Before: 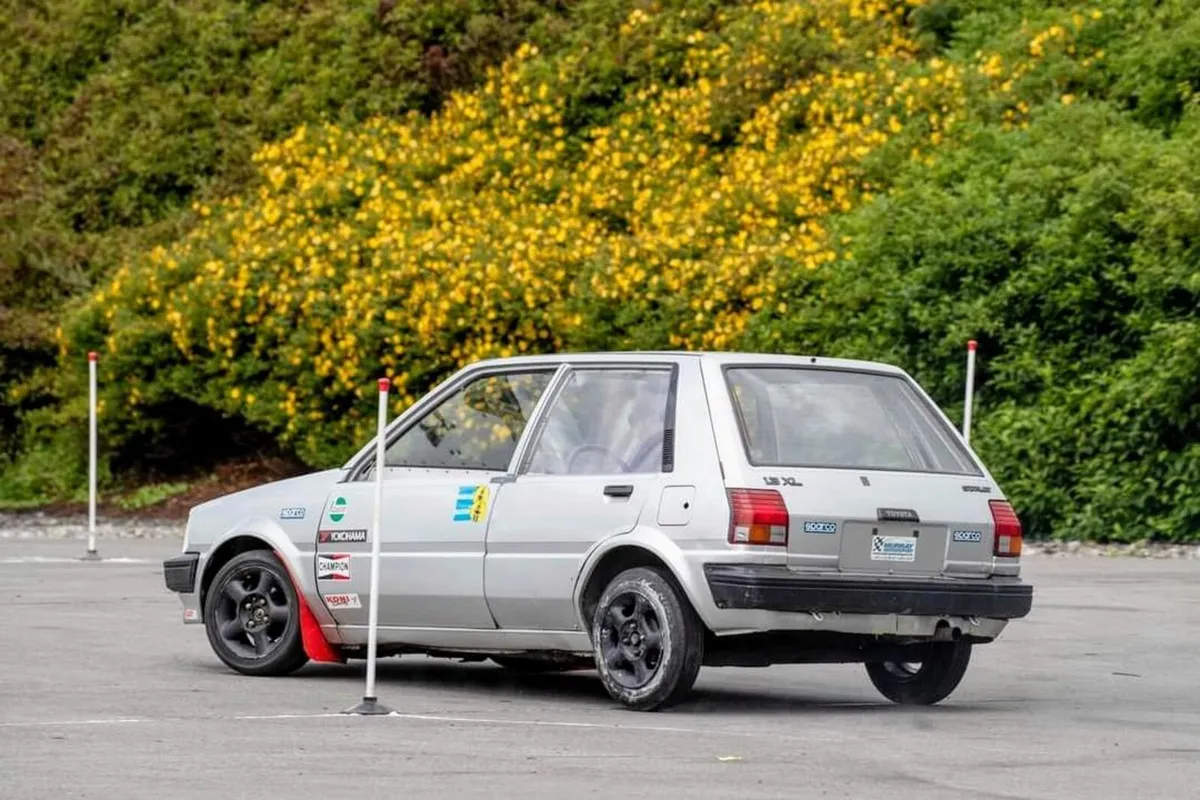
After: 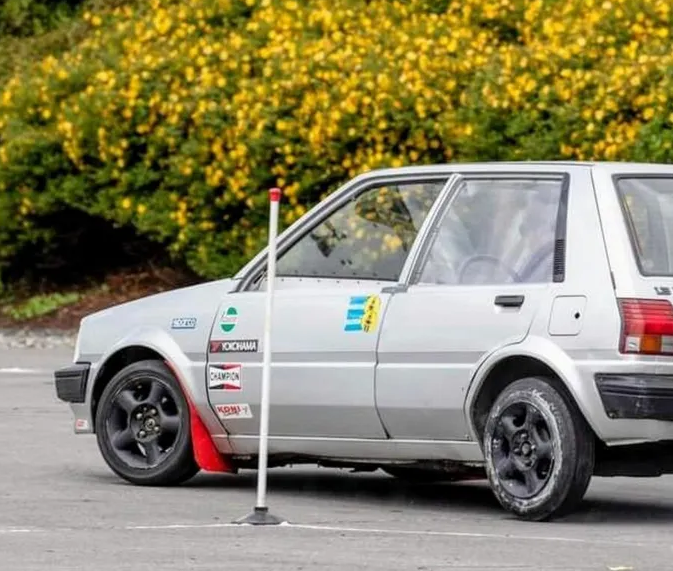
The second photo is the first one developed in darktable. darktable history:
crop: left 9.154%, top 23.828%, right 34.721%, bottom 4.686%
